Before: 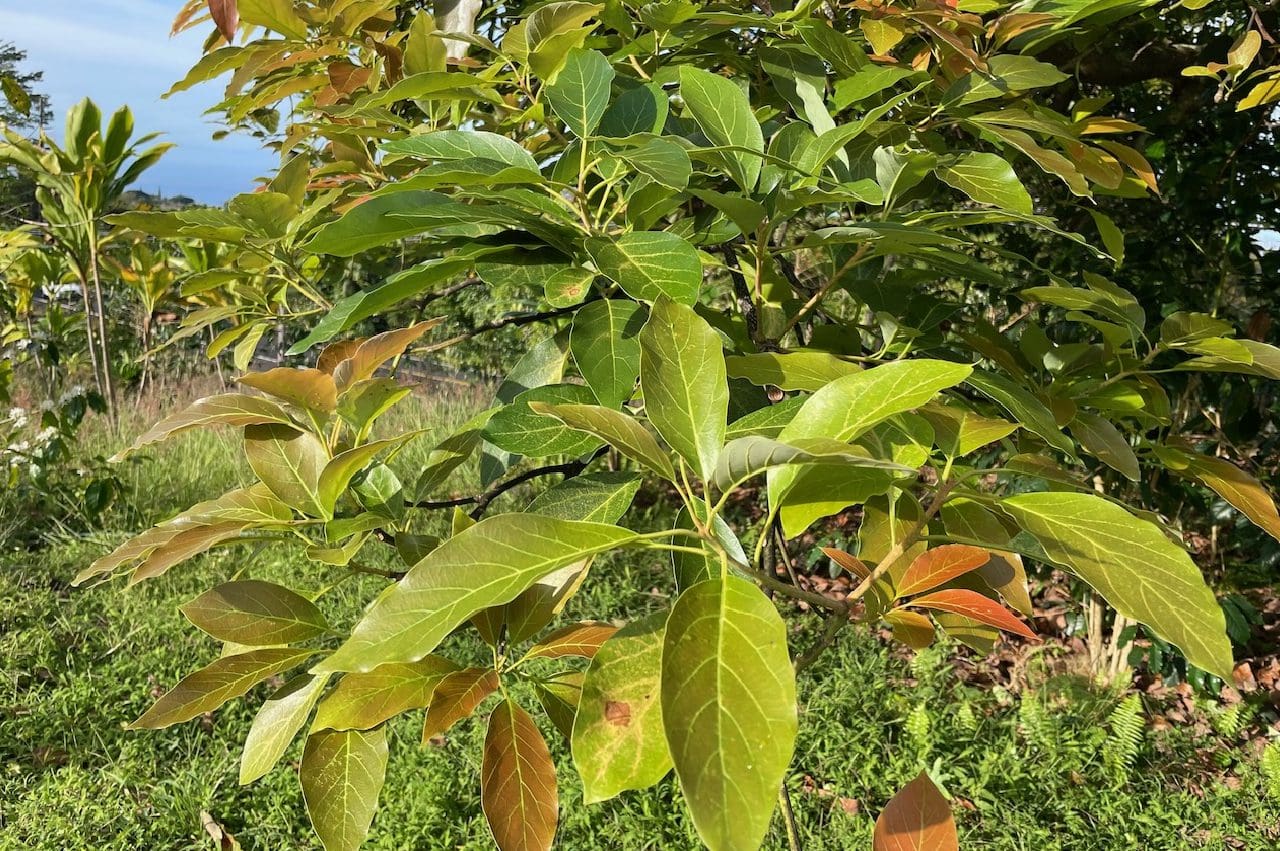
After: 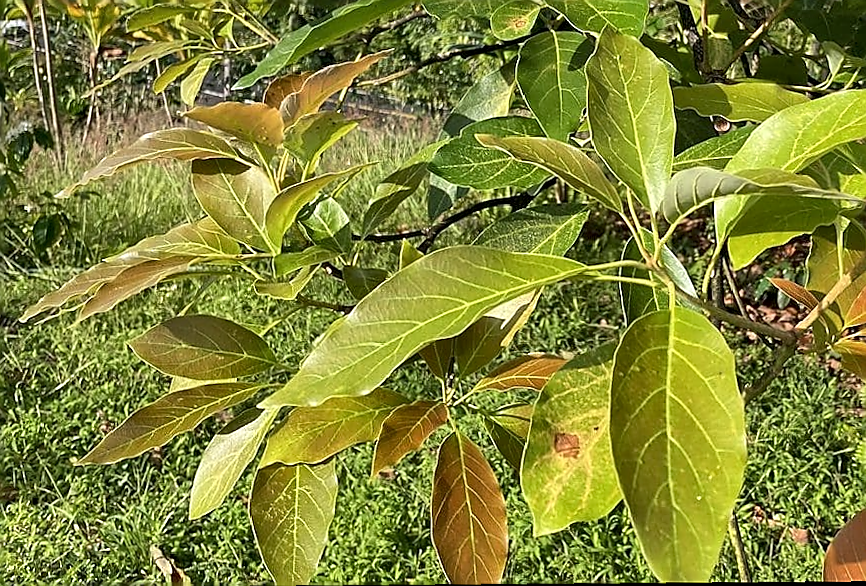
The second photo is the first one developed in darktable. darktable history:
crop and rotate: angle -0.82°, left 3.85%, top 31.828%, right 27.992%
local contrast: mode bilateral grid, contrast 20, coarseness 50, detail 150%, midtone range 0.2
rotate and perspective: rotation -1.24°, automatic cropping off
sharpen: radius 1.4, amount 1.25, threshold 0.7
